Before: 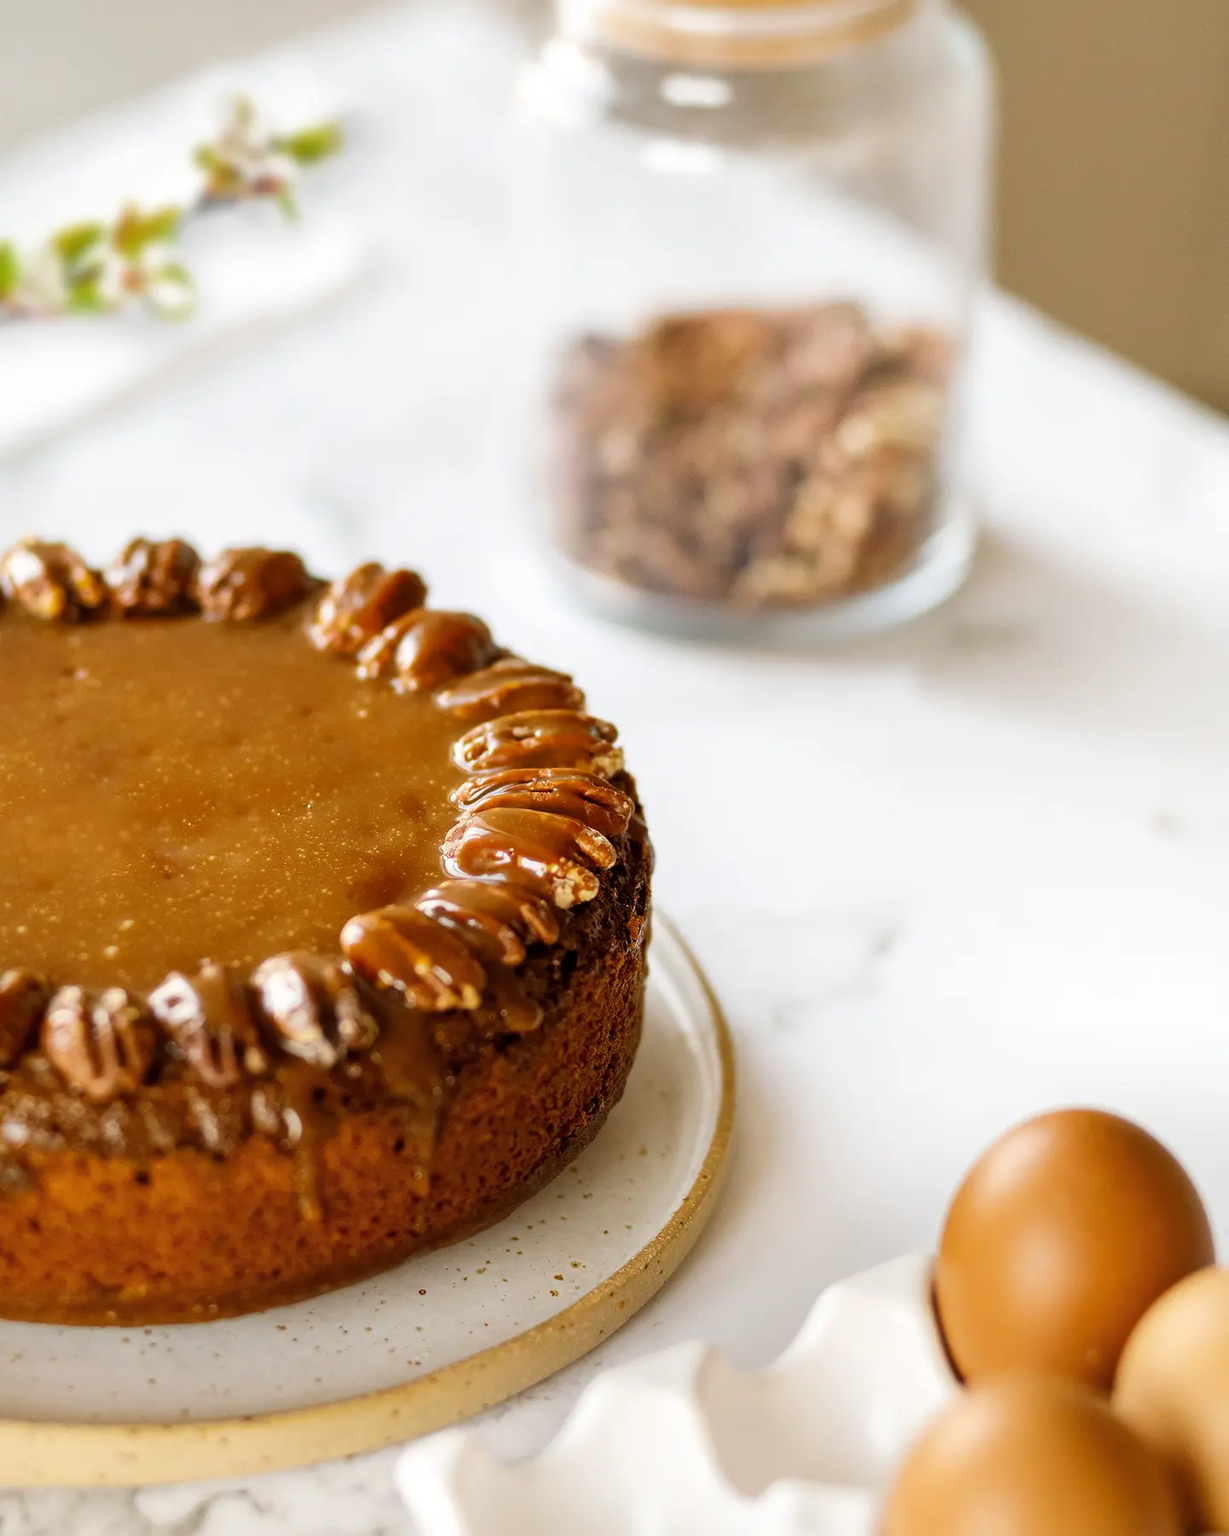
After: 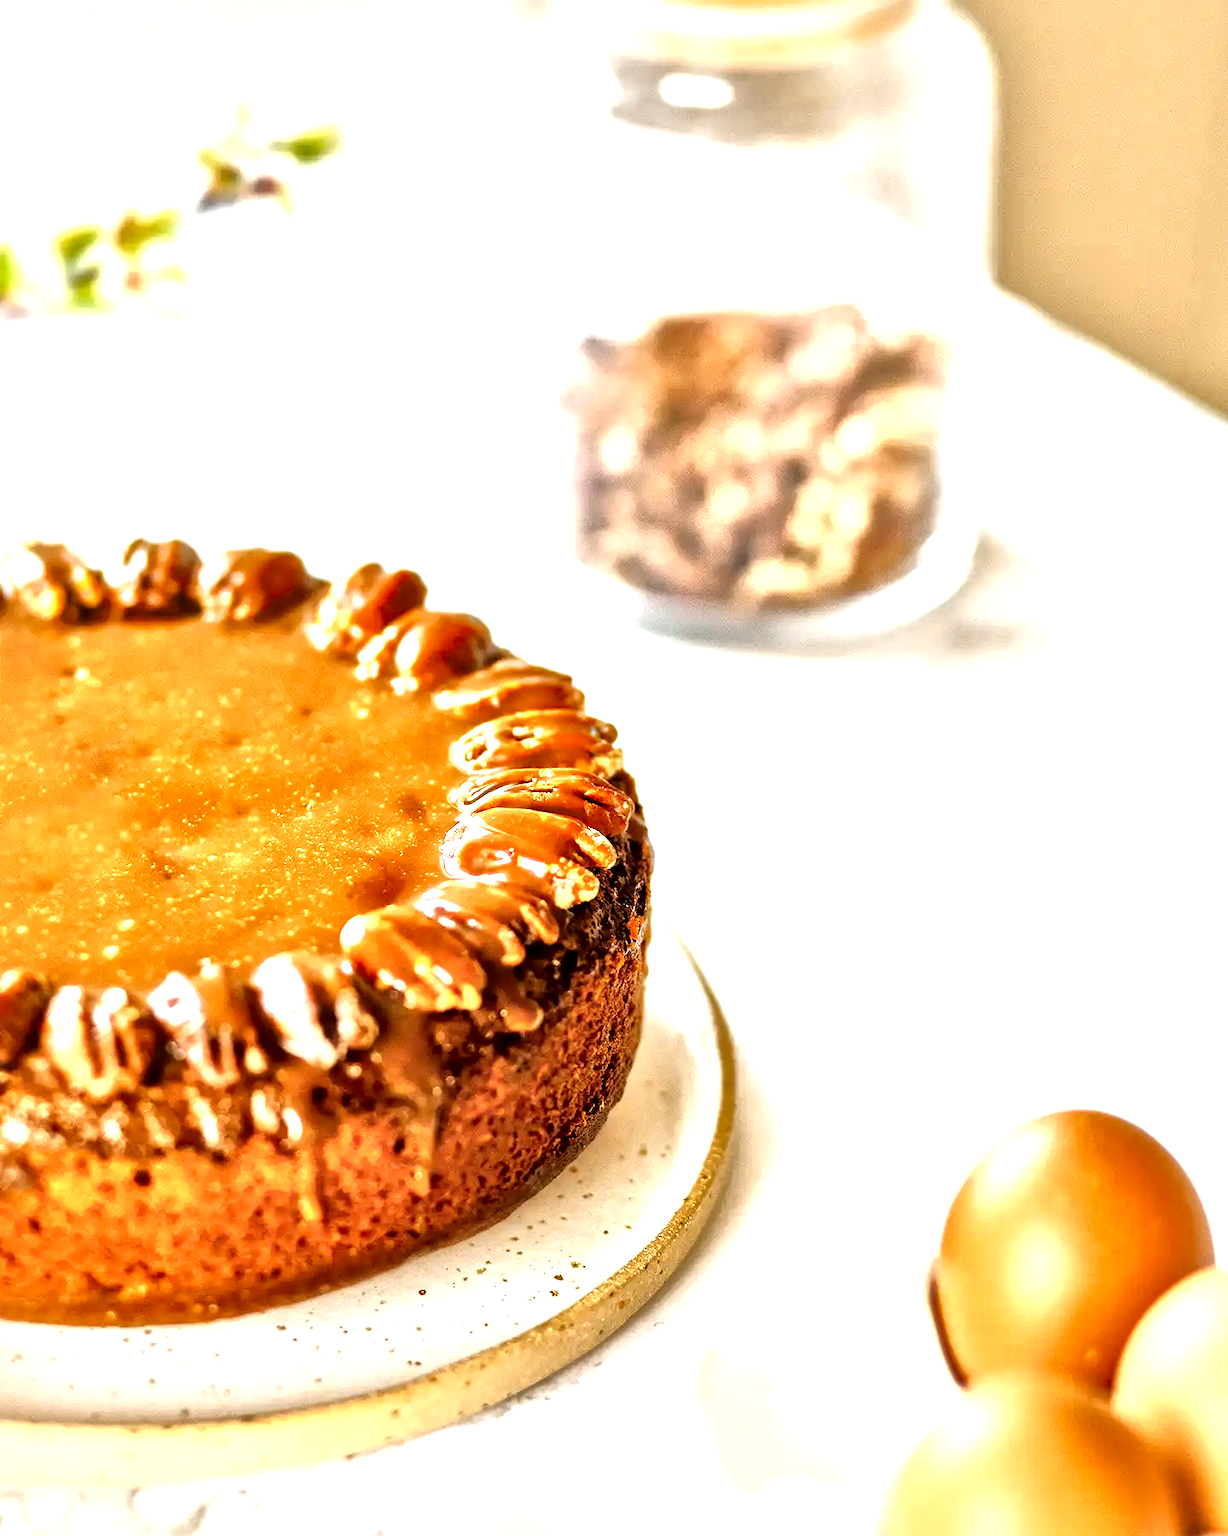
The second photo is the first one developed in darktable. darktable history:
exposure: black level correction 0, exposure 0.947 EV, compensate highlight preservation false
local contrast: mode bilateral grid, contrast 44, coarseness 69, detail 212%, midtone range 0.2
tone equalizer: -7 EV 0.154 EV, -6 EV 0.631 EV, -5 EV 1.11 EV, -4 EV 1.29 EV, -3 EV 1.17 EV, -2 EV 0.6 EV, -1 EV 0.154 EV, smoothing diameter 2.06%, edges refinement/feathering 18.65, mask exposure compensation -1.57 EV, filter diffusion 5
